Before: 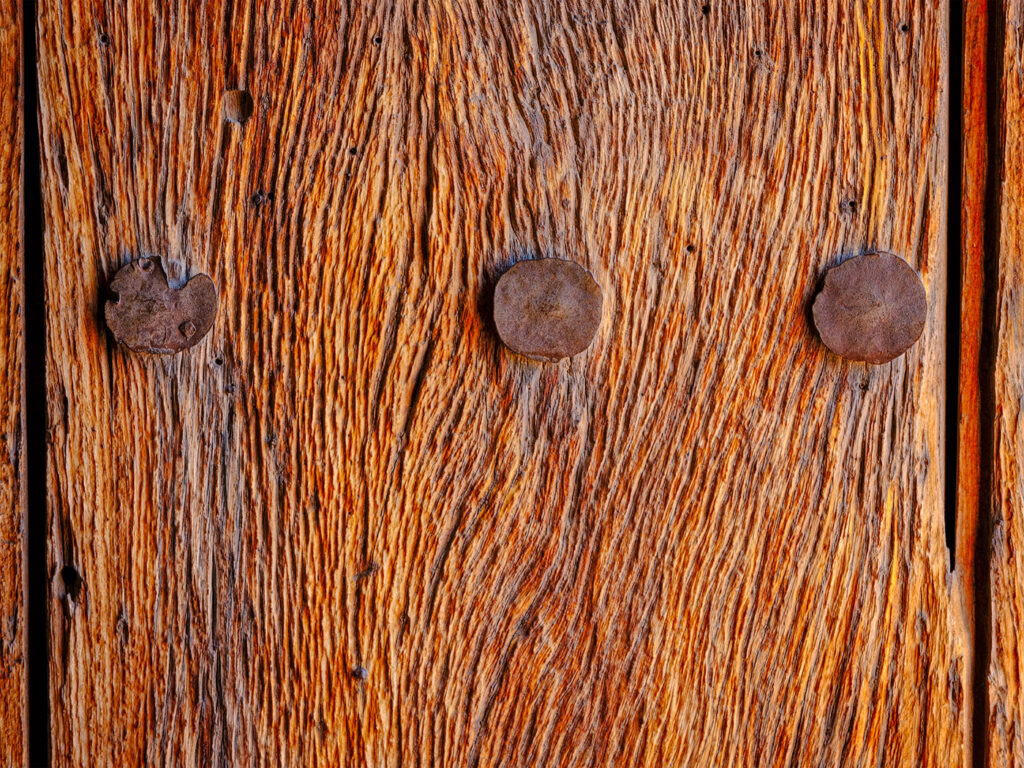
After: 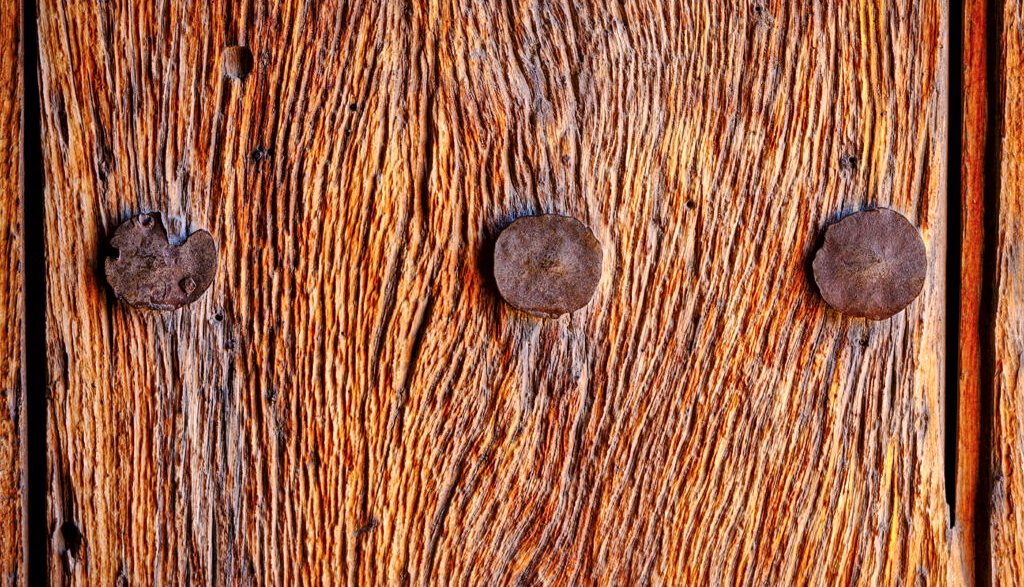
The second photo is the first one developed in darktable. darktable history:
crop: top 5.734%, bottom 17.761%
local contrast: mode bilateral grid, contrast 20, coarseness 50, detail 172%, midtone range 0.2
color balance rgb: shadows lift › chroma 4.303%, shadows lift › hue 254.97°, highlights gain › luminance 16.901%, highlights gain › chroma 2.918%, highlights gain › hue 262.57°, perceptual saturation grading › global saturation 0.857%
